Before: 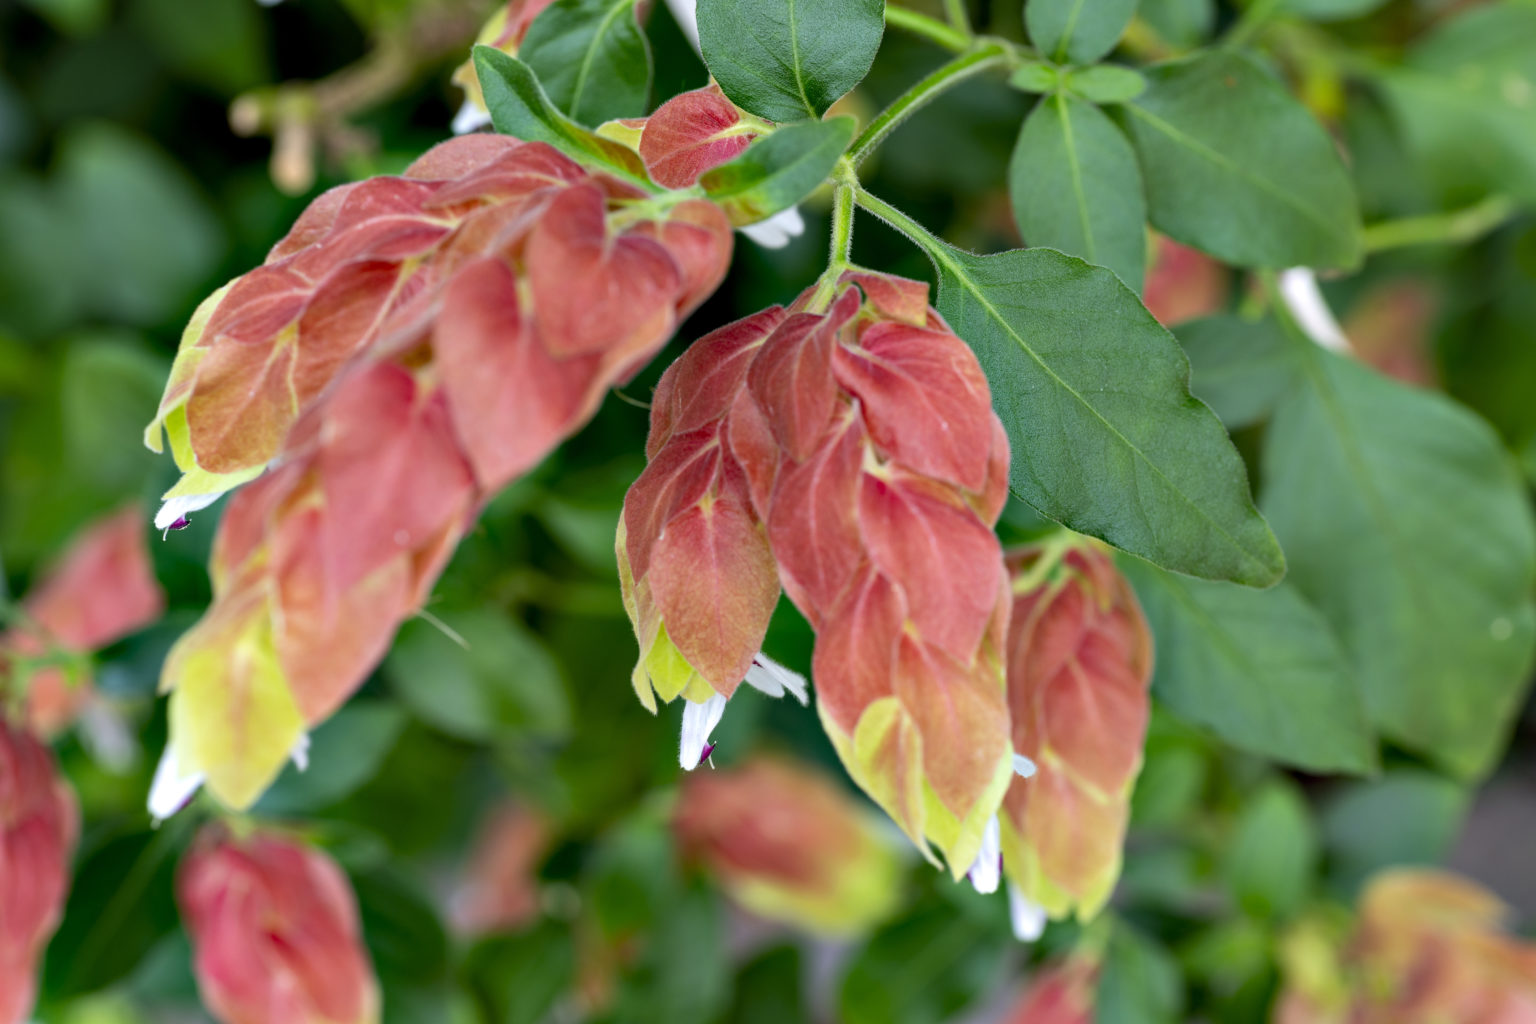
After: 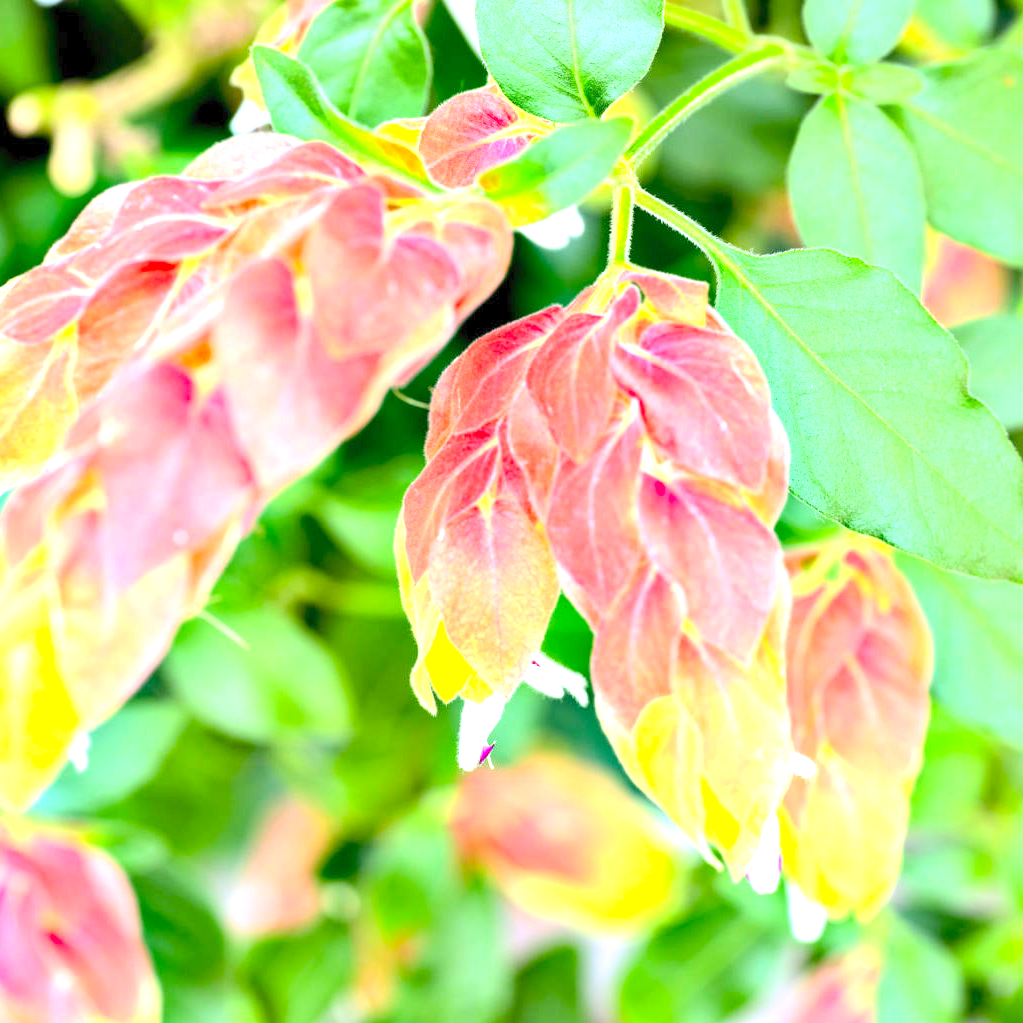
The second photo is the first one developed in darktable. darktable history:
contrast brightness saturation: contrast 0.195, brightness 0.165, saturation 0.216
crop and rotate: left 14.408%, right 18.972%
exposure: exposure 2.194 EV, compensate highlight preservation false
